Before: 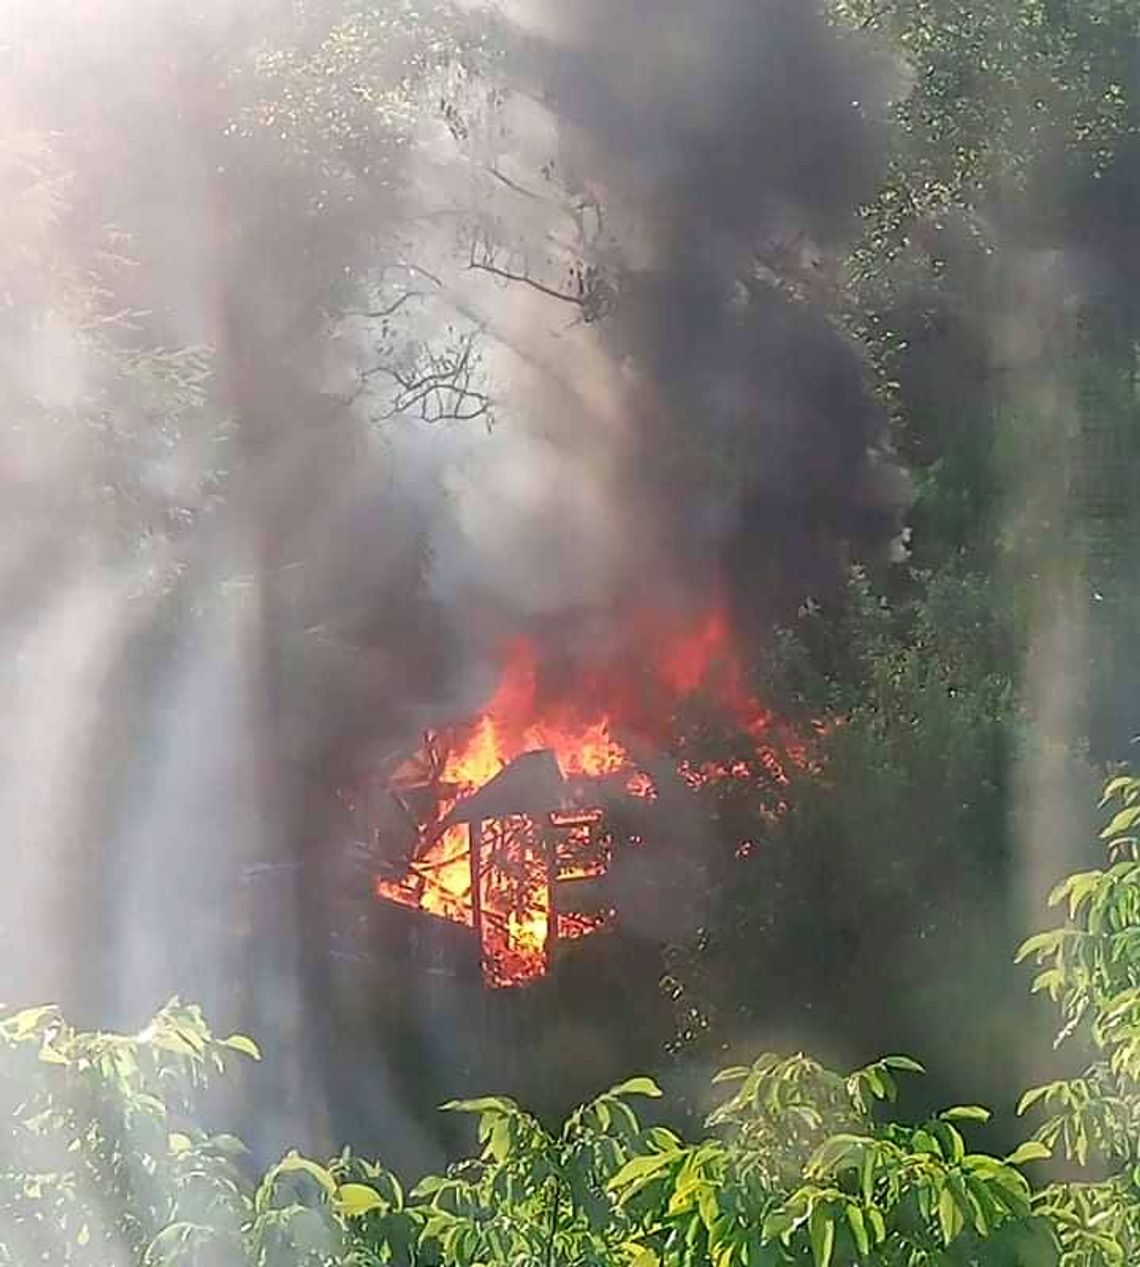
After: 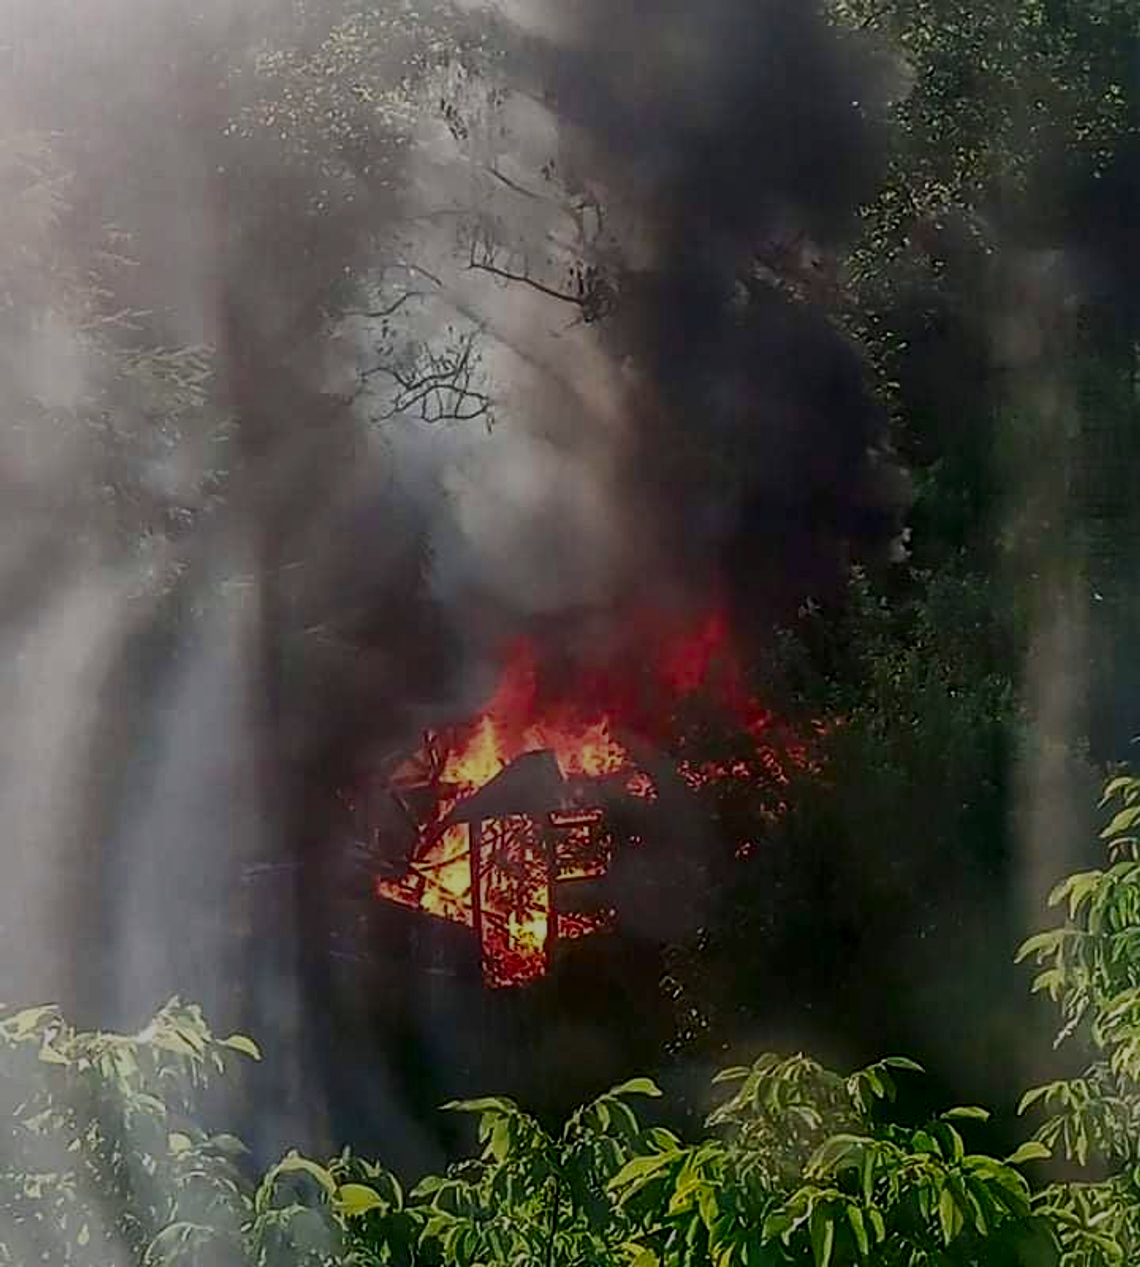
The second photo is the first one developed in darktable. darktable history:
contrast brightness saturation: brightness -0.502
filmic rgb: black relative exposure -7.65 EV, white relative exposure 4.56 EV, hardness 3.61
local contrast: on, module defaults
